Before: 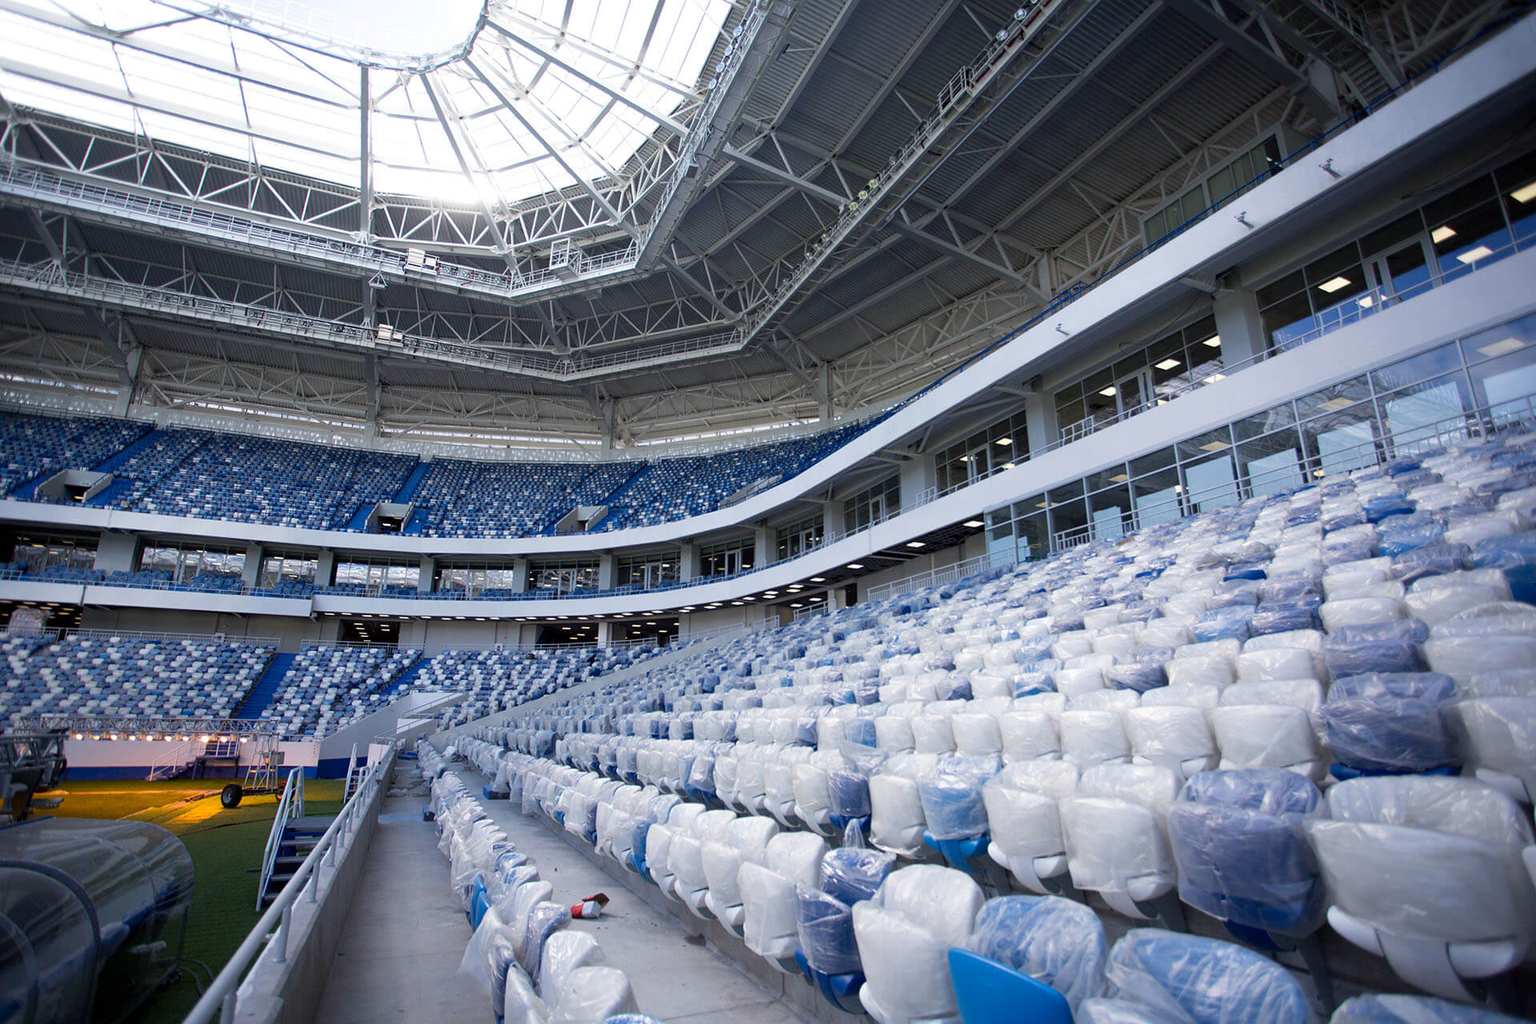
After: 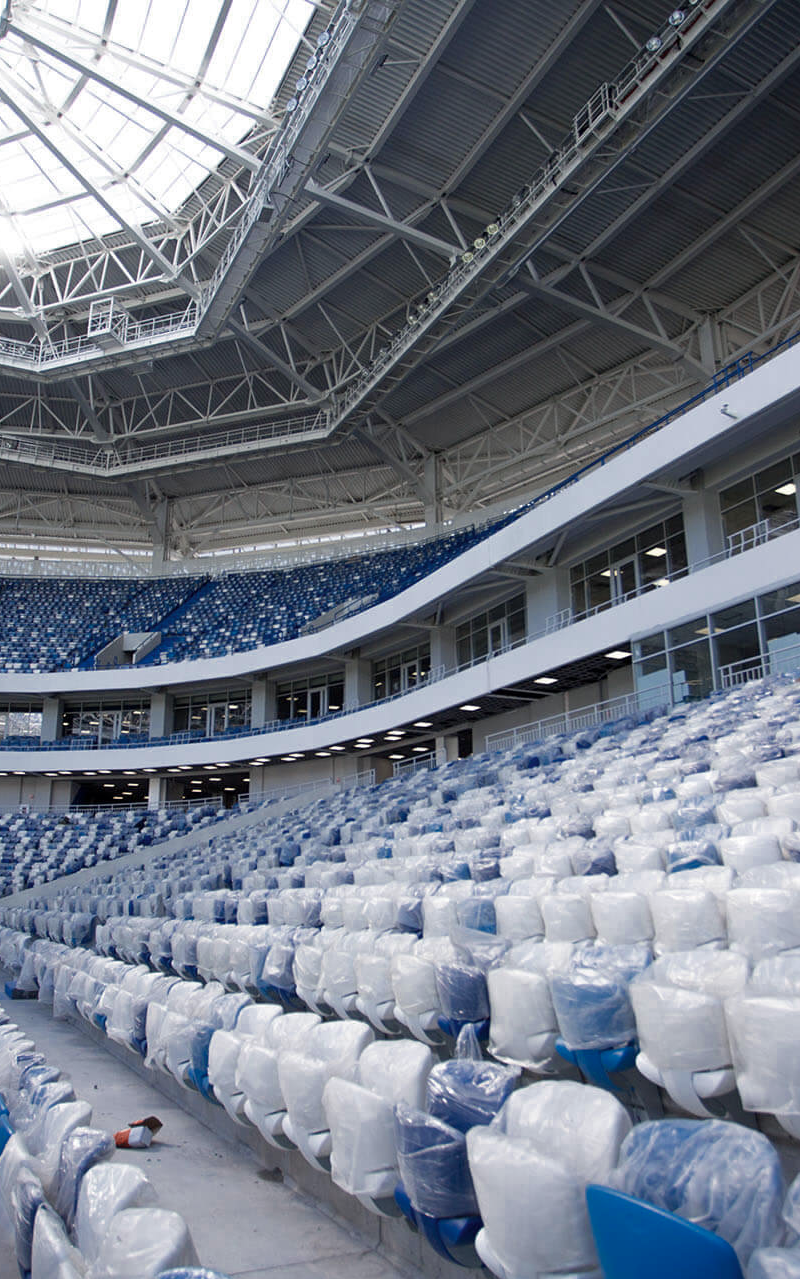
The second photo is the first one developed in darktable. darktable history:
crop: left 31.229%, right 27.105%
color zones: curves: ch0 [(0, 0.5) (0.125, 0.4) (0.25, 0.5) (0.375, 0.4) (0.5, 0.4) (0.625, 0.35) (0.75, 0.35) (0.875, 0.5)]; ch1 [(0, 0.35) (0.125, 0.45) (0.25, 0.35) (0.375, 0.35) (0.5, 0.35) (0.625, 0.35) (0.75, 0.45) (0.875, 0.35)]; ch2 [(0, 0.6) (0.125, 0.5) (0.25, 0.5) (0.375, 0.6) (0.5, 0.6) (0.625, 0.5) (0.75, 0.5) (0.875, 0.5)]
